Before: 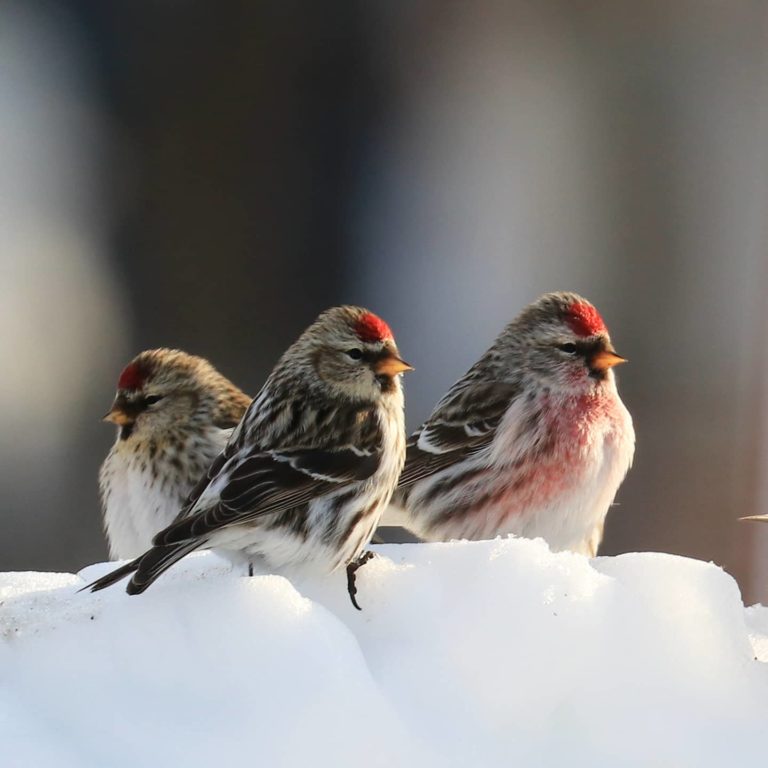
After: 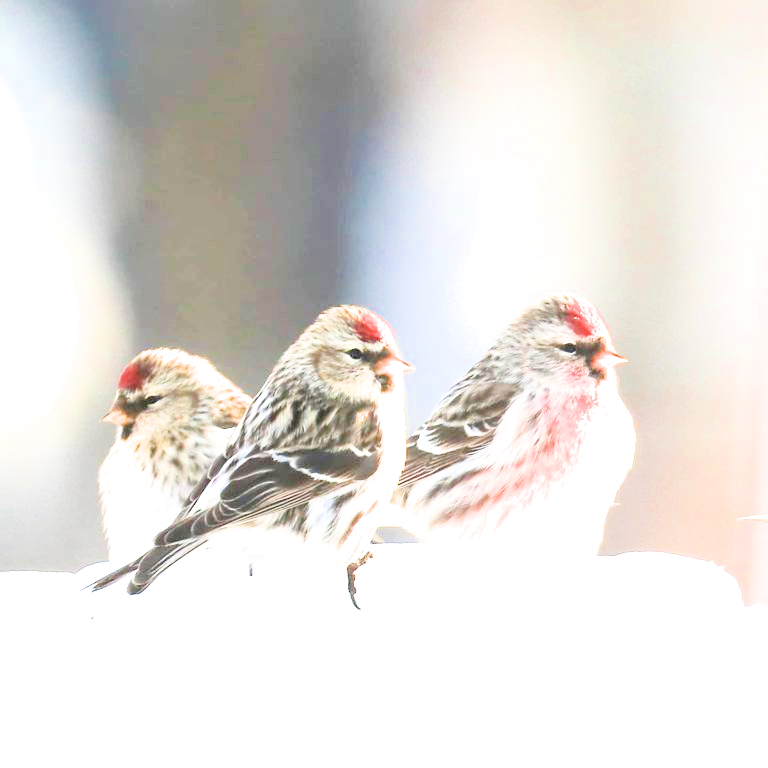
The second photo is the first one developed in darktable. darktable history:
filmic rgb: black relative exposure -7.65 EV, white relative exposure 4.56 EV, hardness 3.61
exposure: black level correction 0, exposure 4 EV, compensate exposure bias true, compensate highlight preservation false
